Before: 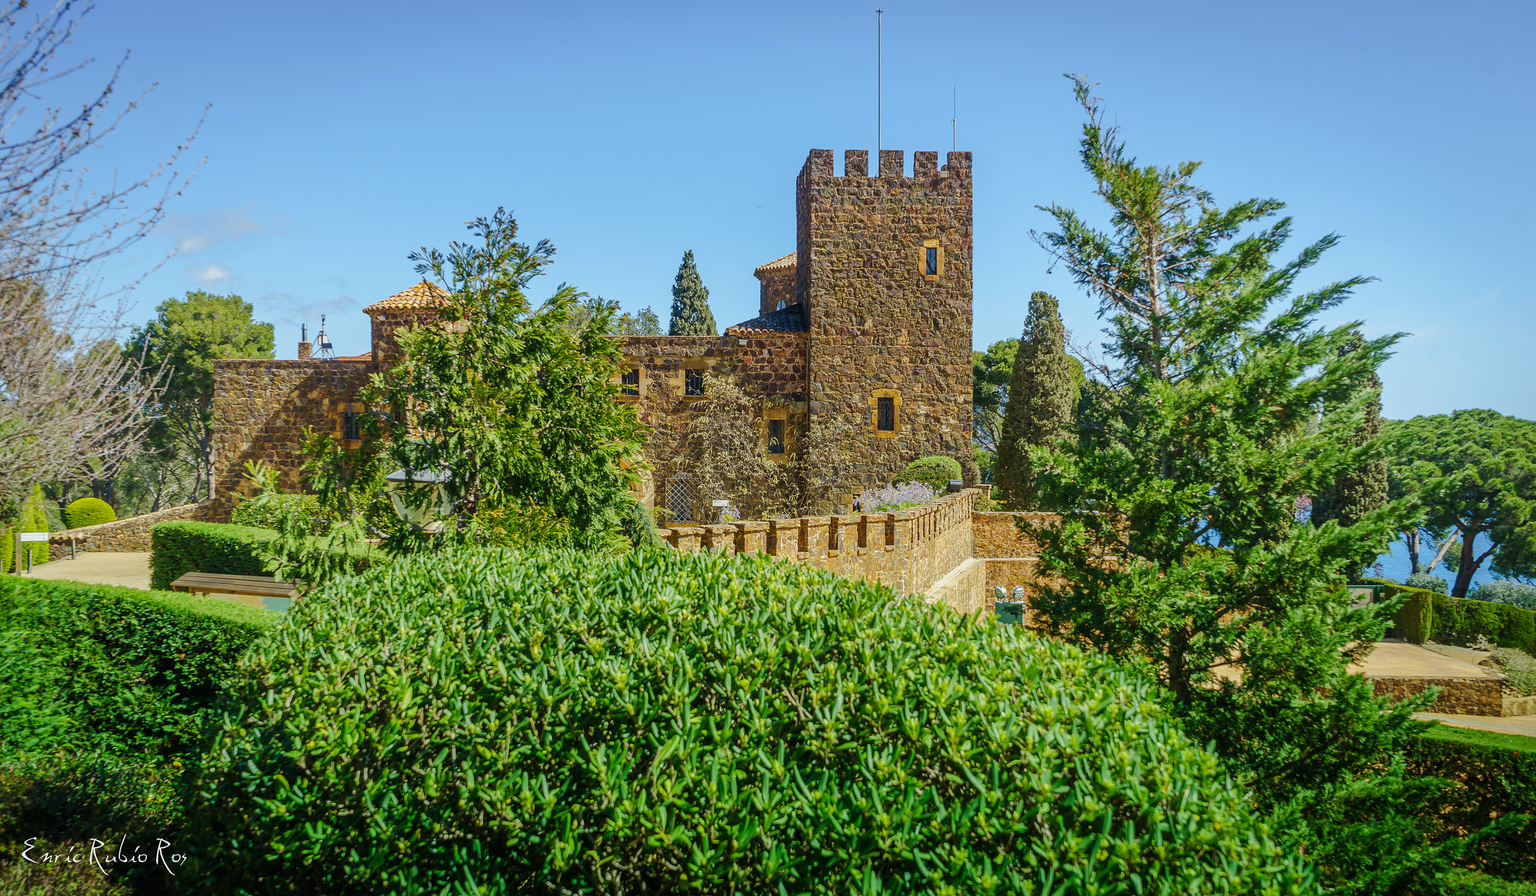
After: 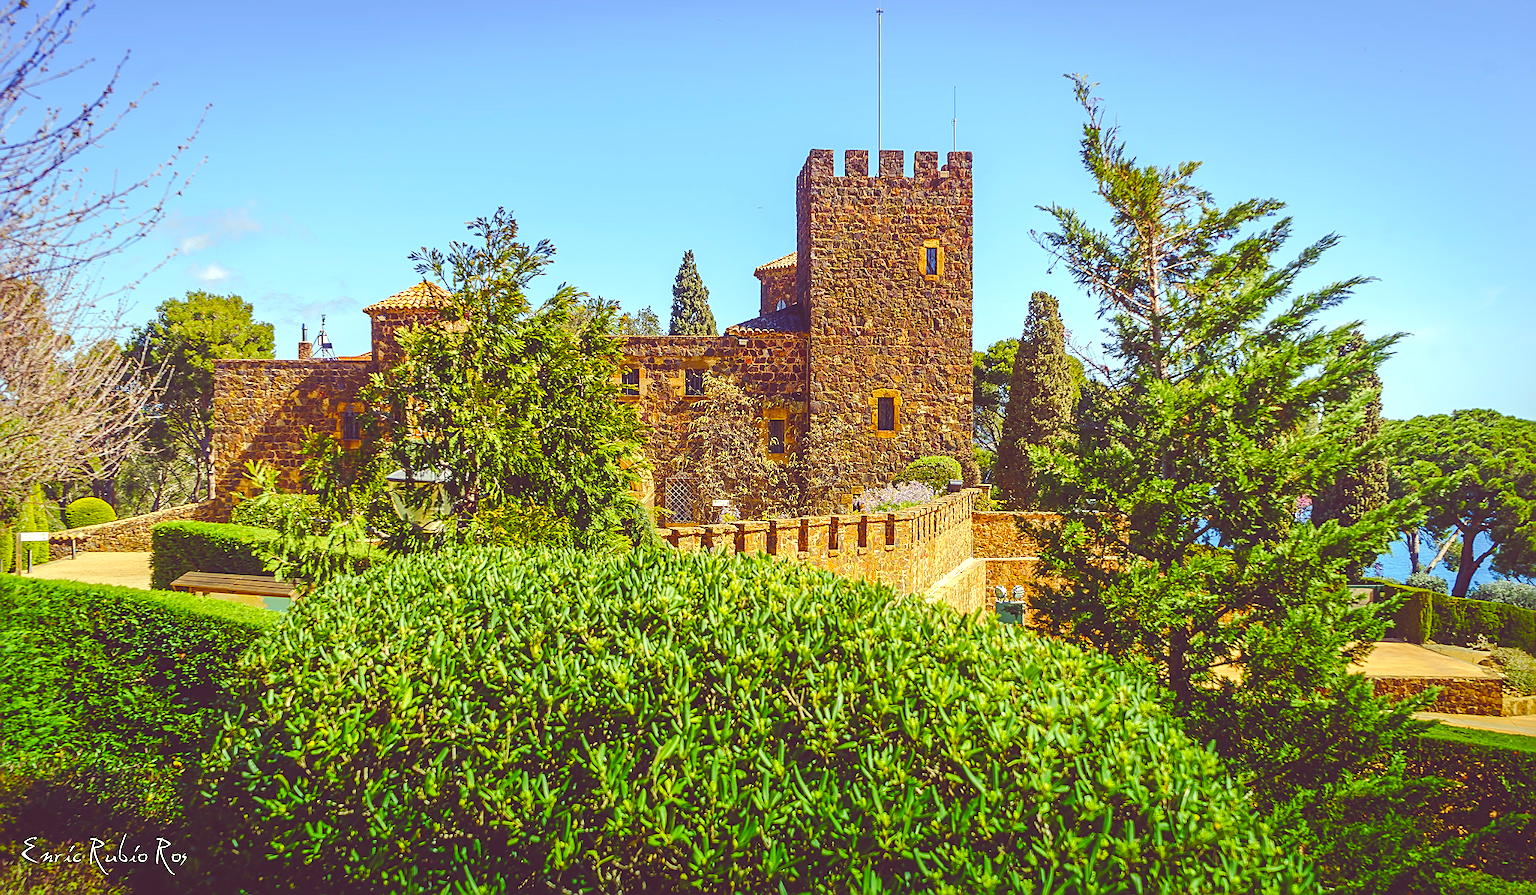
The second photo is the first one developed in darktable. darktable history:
color balance rgb: shadows lift › luminance -21.66%, shadows lift › chroma 8.98%, shadows lift › hue 283.37°, power › chroma 1.55%, power › hue 25.59°, highlights gain › luminance 6.08%, highlights gain › chroma 2.55%, highlights gain › hue 90°, global offset › luminance -0.87%, perceptual saturation grading › global saturation 27.49%, perceptual saturation grading › highlights -28.39%, perceptual saturation grading › mid-tones 15.22%, perceptual saturation grading › shadows 33.98%, perceptual brilliance grading › highlights 10%, perceptual brilliance grading › mid-tones 5%
contrast brightness saturation: contrast 0.08, saturation 0.2
exposure: black level correction -0.041, exposure 0.064 EV, compensate highlight preservation false
sharpen: on, module defaults
